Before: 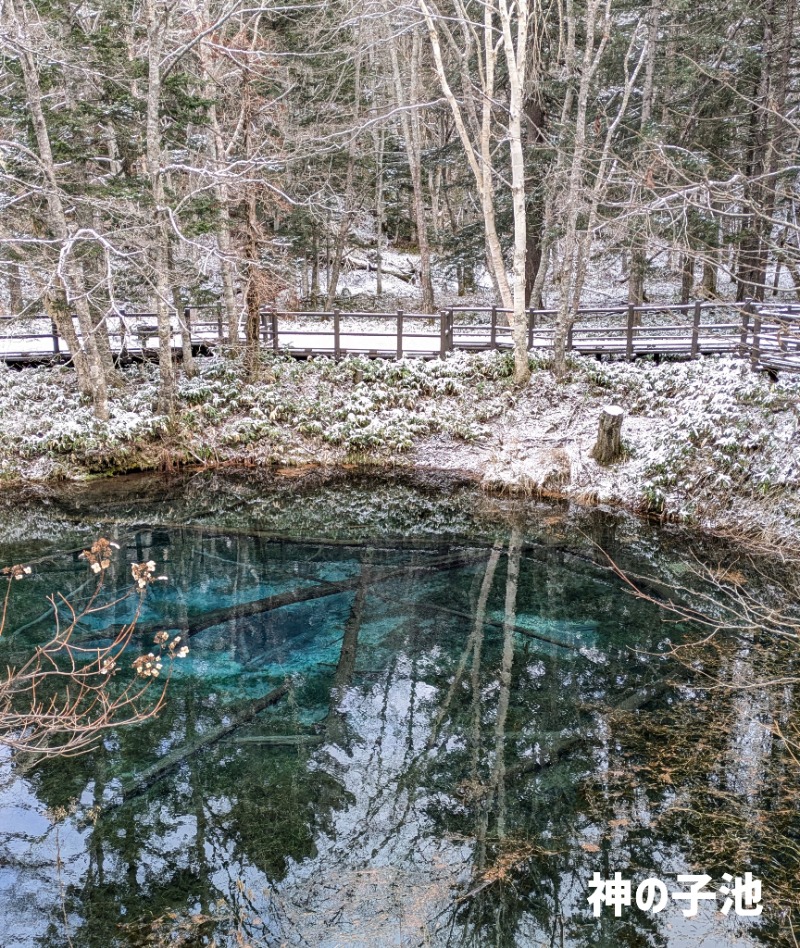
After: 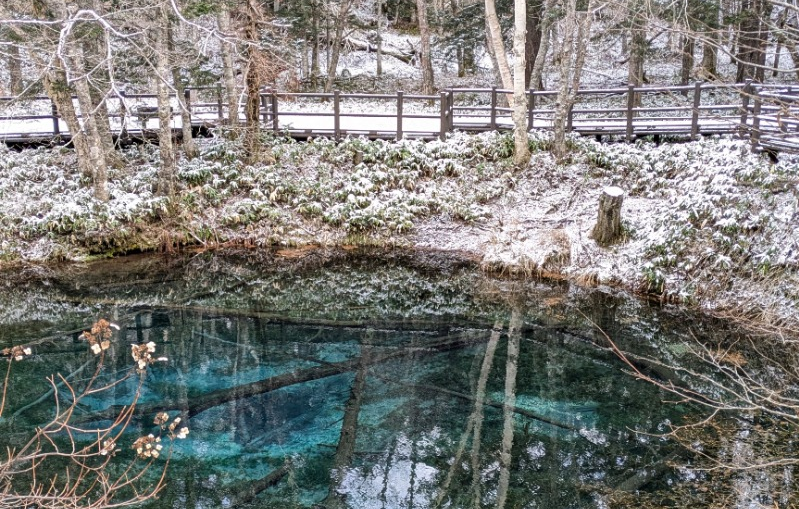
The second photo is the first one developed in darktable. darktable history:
crop and rotate: top 23.221%, bottom 22.994%
